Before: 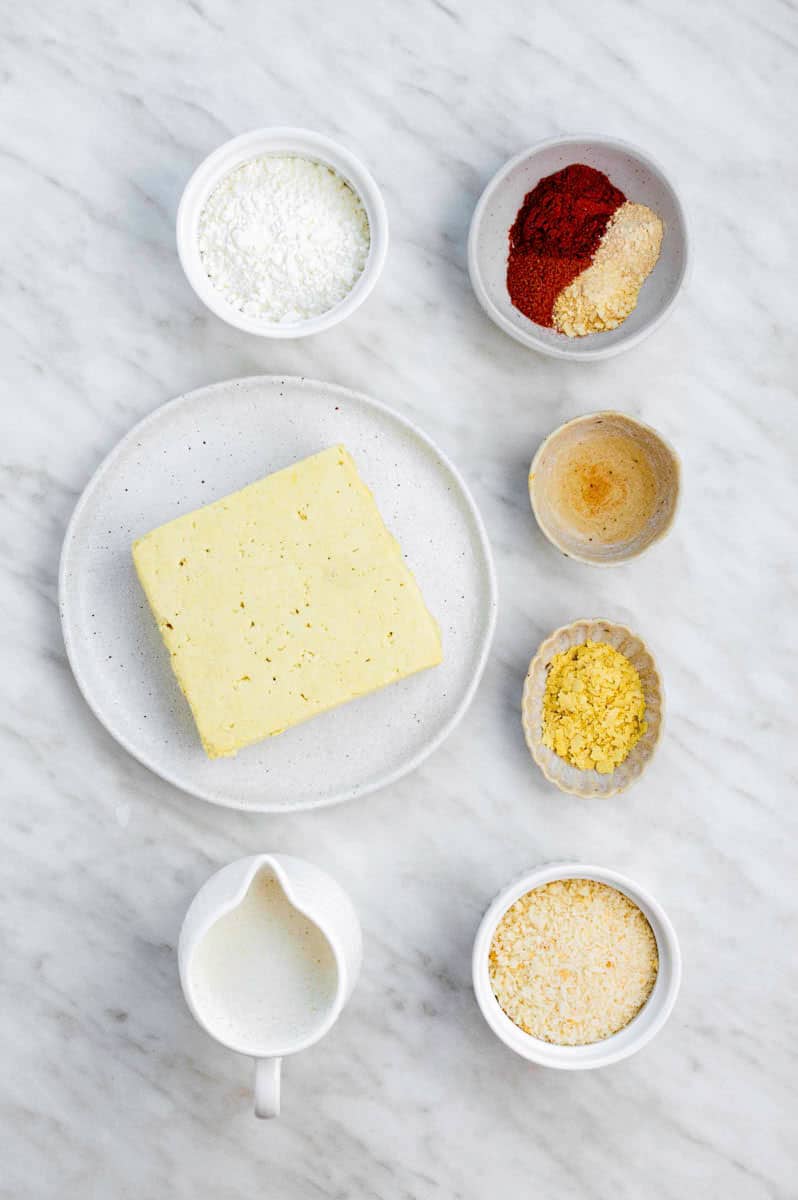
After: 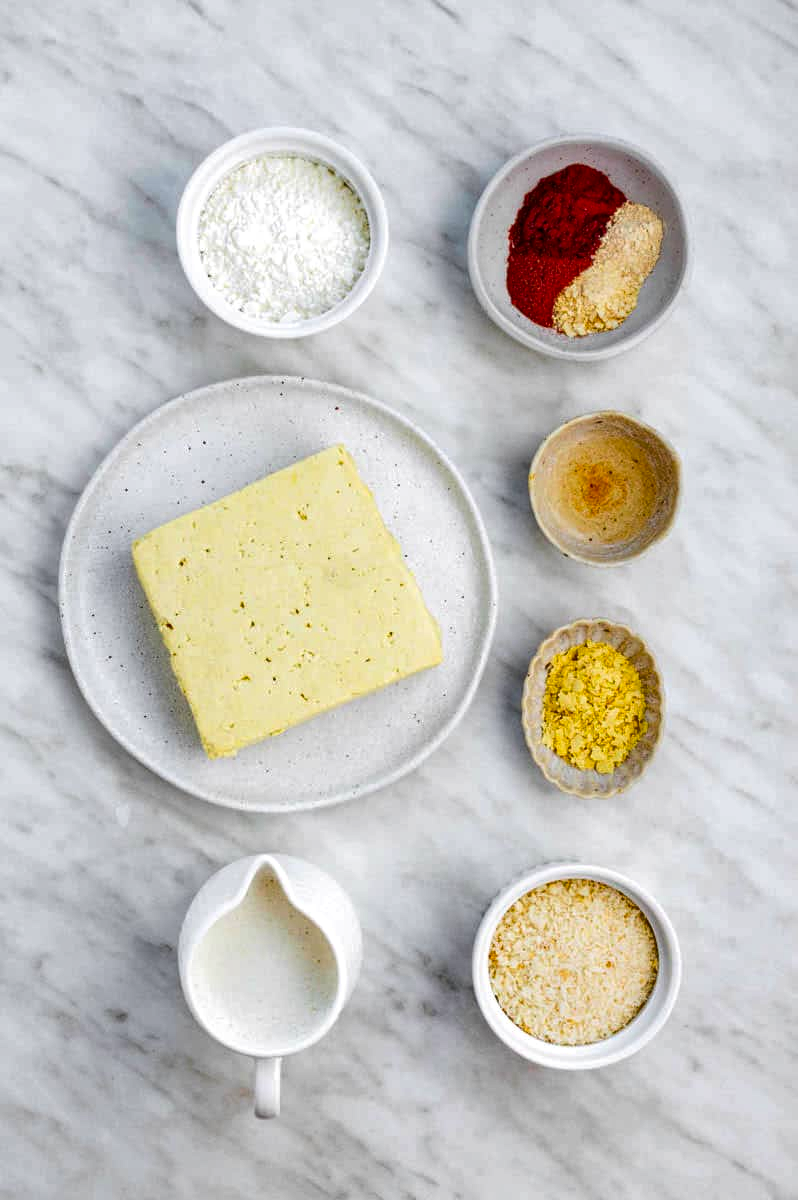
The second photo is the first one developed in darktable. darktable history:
local contrast: detail 130%
tone equalizer: on, module defaults
contrast brightness saturation: contrast 0.04, saturation 0.16
shadows and highlights: shadows 49, highlights -41, soften with gaussian
